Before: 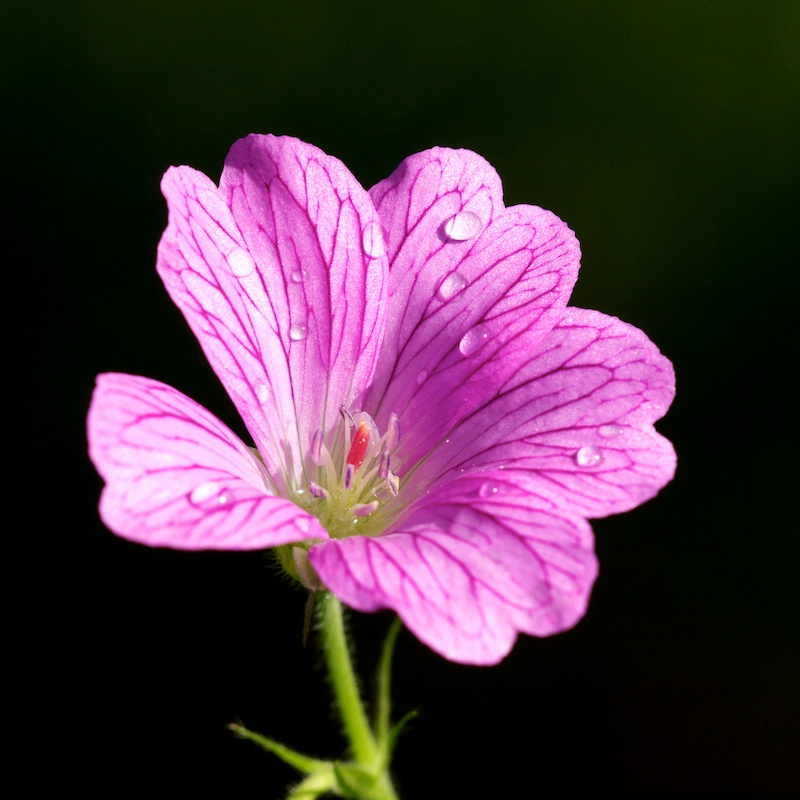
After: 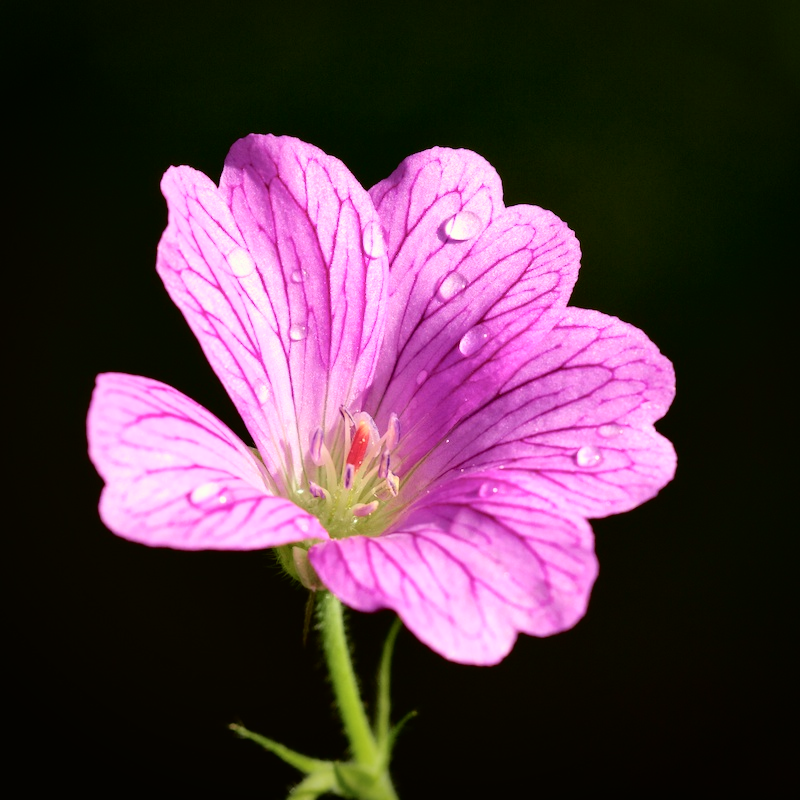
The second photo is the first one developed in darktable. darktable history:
vignetting: fall-off start 88.86%, fall-off radius 44%, brightness -0.609, saturation -0.003, width/height ratio 1.162
tone curve: curves: ch0 [(0, 0.021) (0.049, 0.044) (0.152, 0.14) (0.328, 0.377) (0.473, 0.543) (0.641, 0.705) (0.868, 0.887) (1, 0.969)]; ch1 [(0, 0) (0.302, 0.331) (0.427, 0.433) (0.472, 0.47) (0.502, 0.503) (0.522, 0.526) (0.564, 0.591) (0.602, 0.632) (0.677, 0.701) (0.859, 0.885) (1, 1)]; ch2 [(0, 0) (0.33, 0.301) (0.447, 0.44) (0.487, 0.496) (0.502, 0.516) (0.535, 0.554) (0.565, 0.598) (0.618, 0.629) (1, 1)], color space Lab, independent channels, preserve colors none
local contrast: mode bilateral grid, contrast 21, coarseness 50, detail 132%, midtone range 0.2
color correction: highlights a* -4.51, highlights b* 5.04, saturation 0.965
